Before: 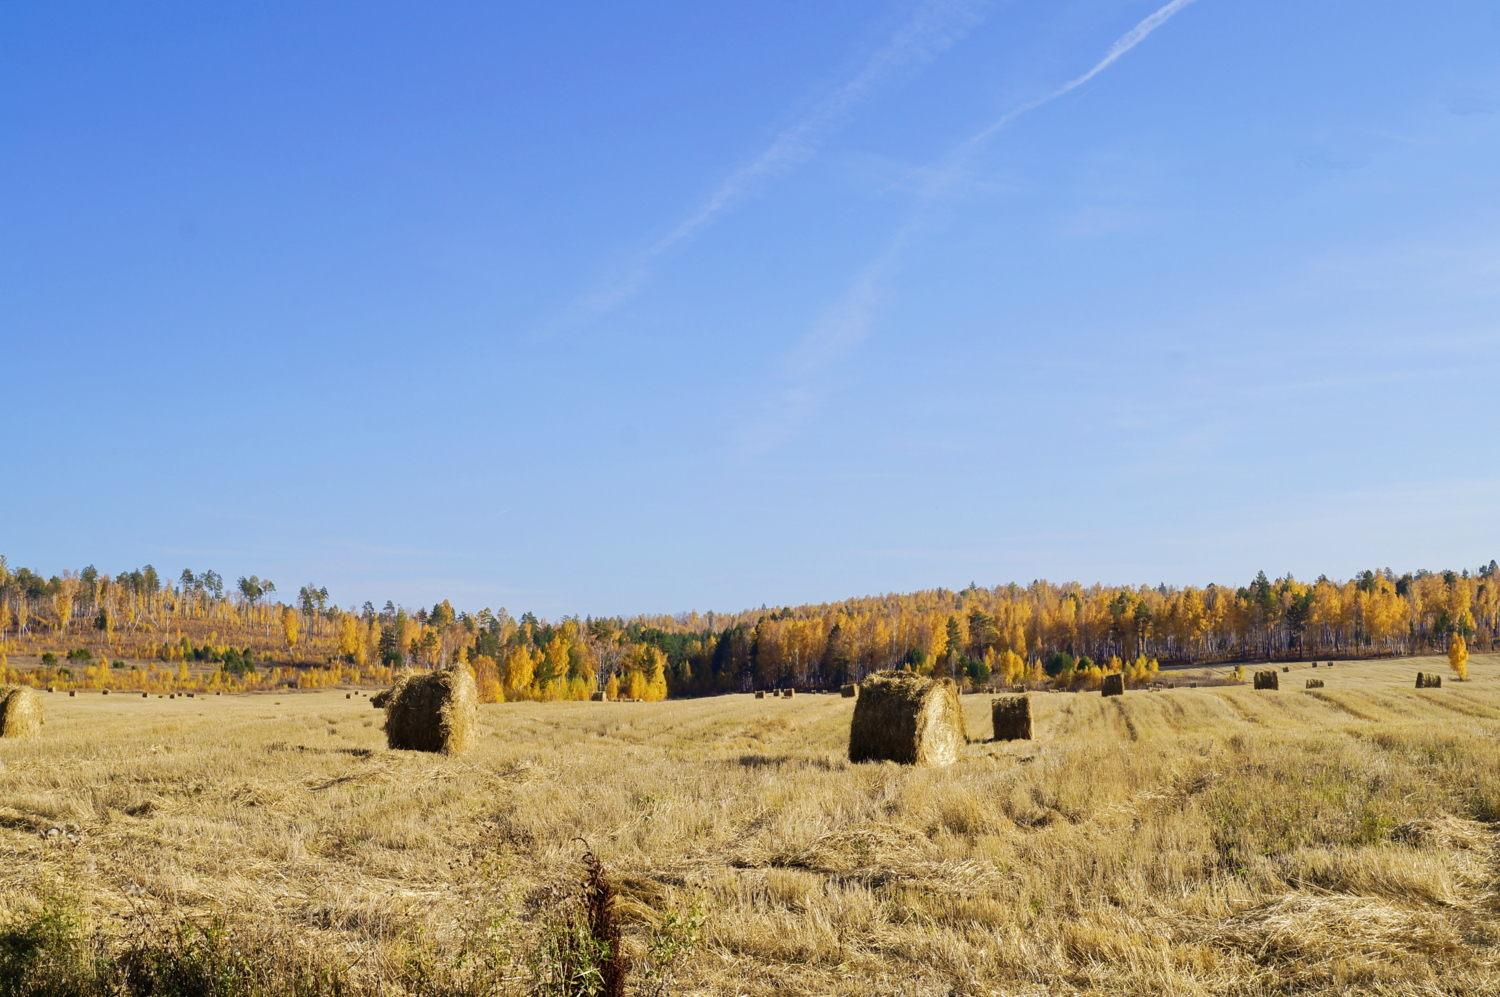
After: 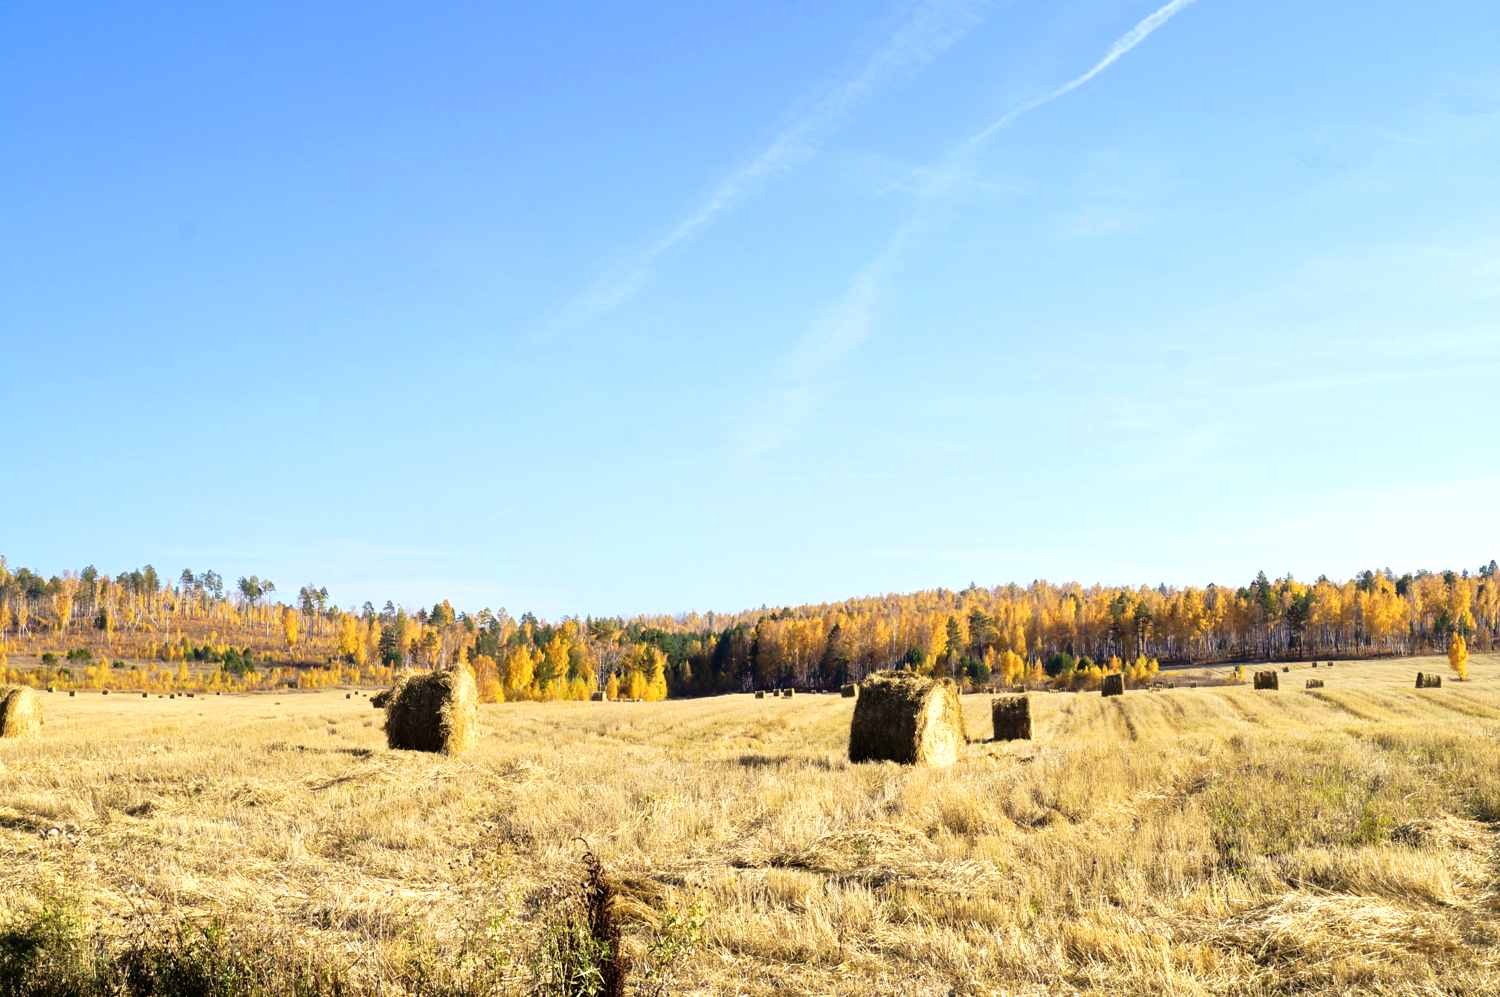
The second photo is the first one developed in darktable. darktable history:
tone equalizer: -8 EV -0.778 EV, -7 EV -0.685 EV, -6 EV -0.621 EV, -5 EV -0.412 EV, -3 EV 0.394 EV, -2 EV 0.6 EV, -1 EV 0.685 EV, +0 EV 0.73 EV
